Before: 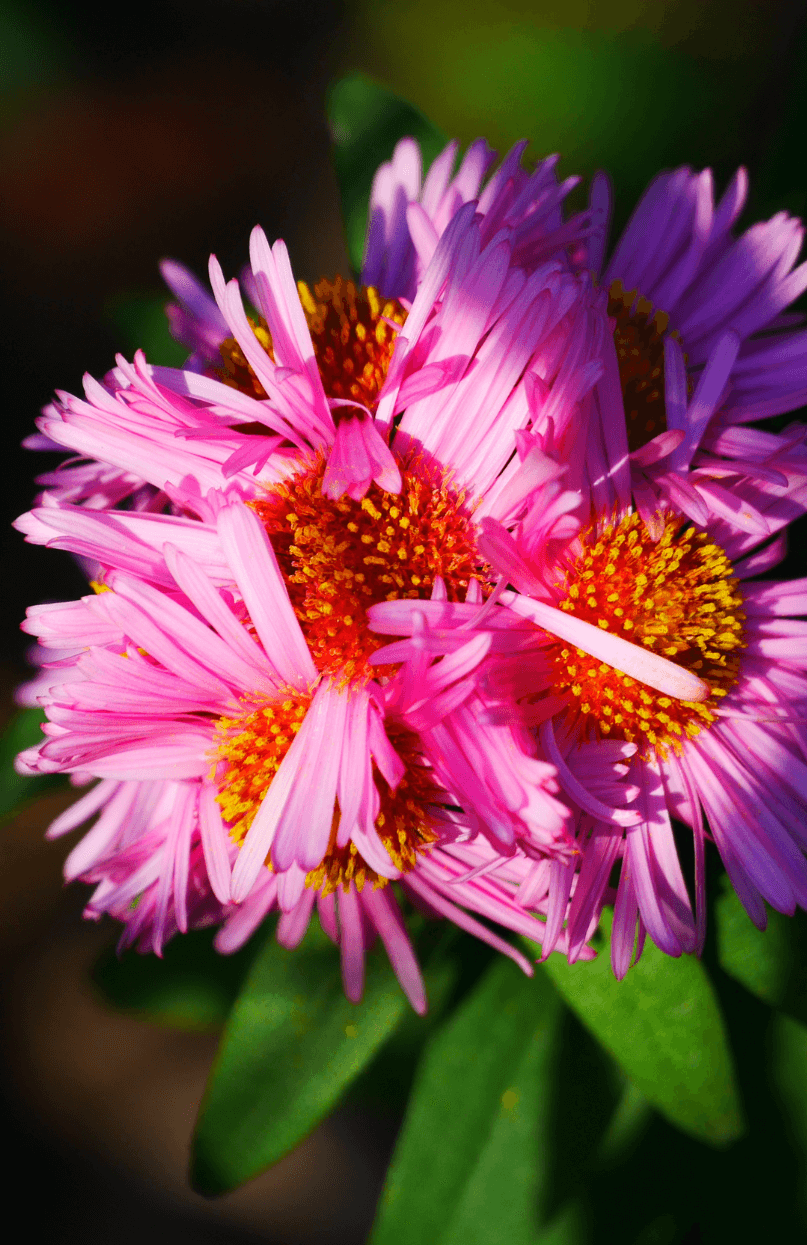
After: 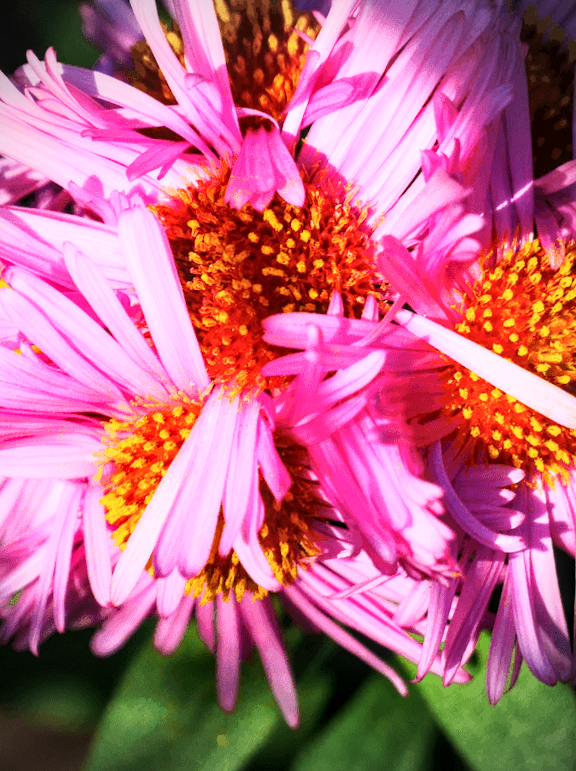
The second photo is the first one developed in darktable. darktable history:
contrast brightness saturation: saturation -0.05
vignetting: on, module defaults
local contrast: on, module defaults
base curve: curves: ch0 [(0, 0) (0.005, 0.002) (0.193, 0.295) (0.399, 0.664) (0.75, 0.928) (1, 1)]
crop and rotate: angle -3.37°, left 9.79%, top 20.73%, right 12.42%, bottom 11.82%
